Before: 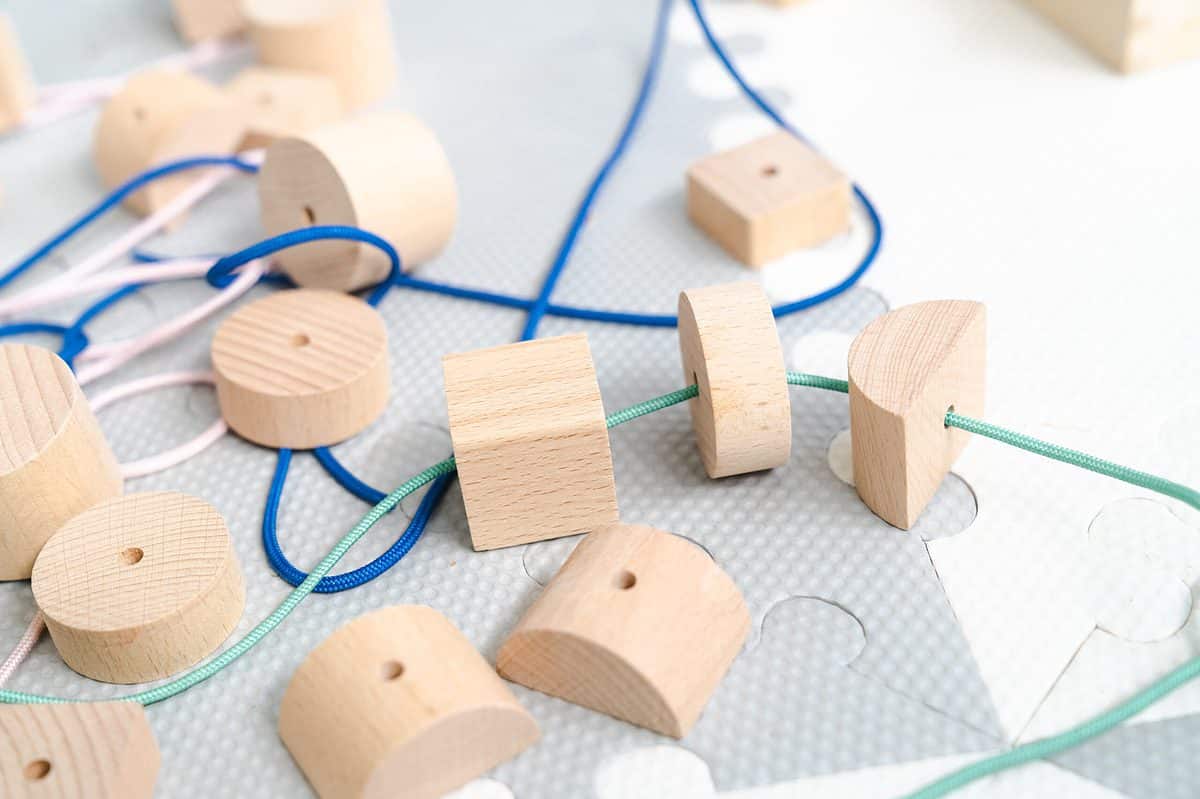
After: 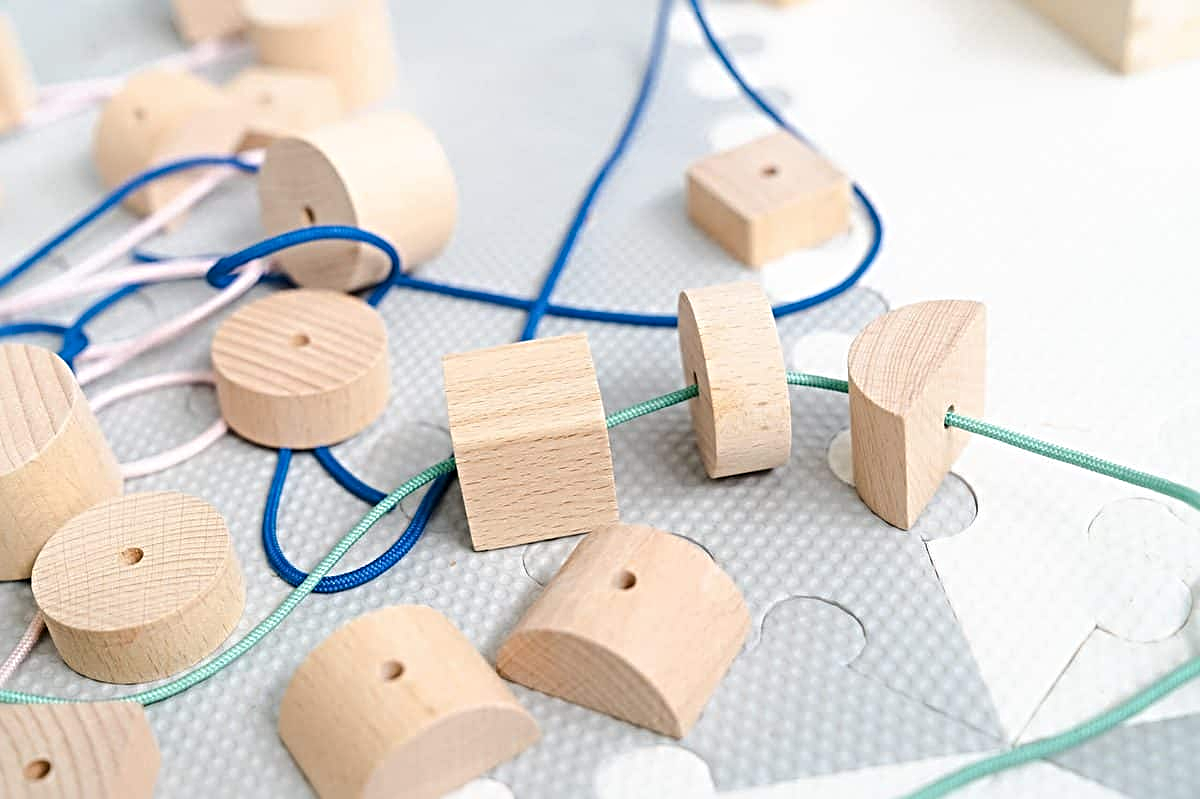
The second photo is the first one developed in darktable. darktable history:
sharpen: radius 4.901
base curve: curves: ch0 [(0, 0) (0.472, 0.455) (1, 1)]
